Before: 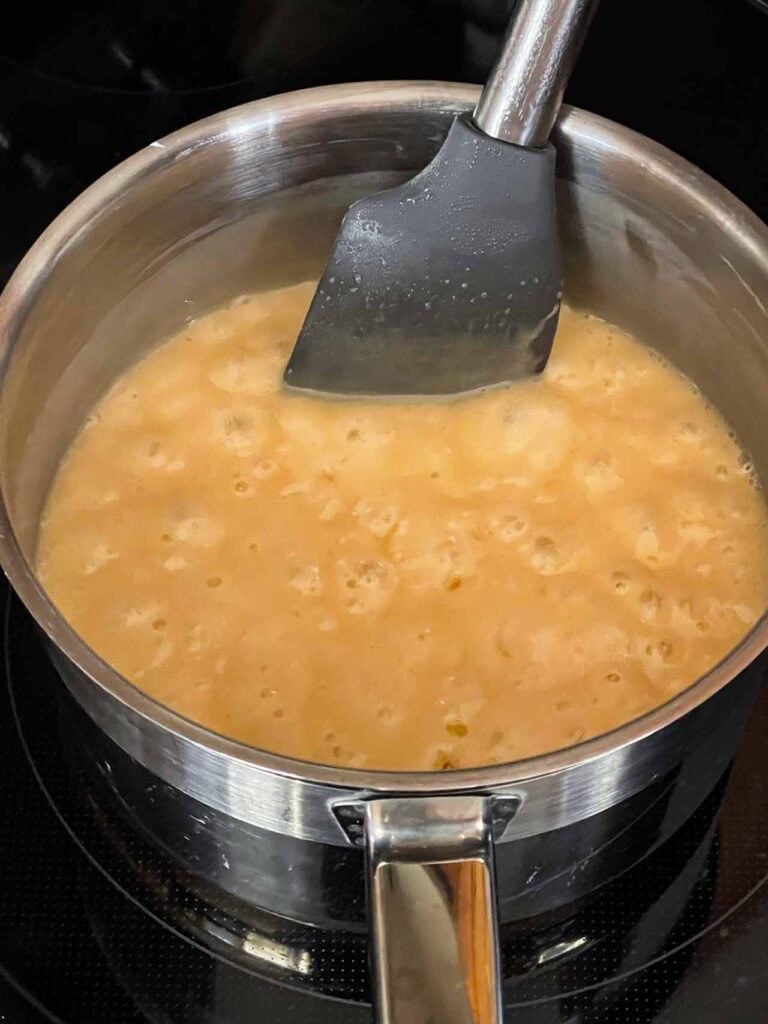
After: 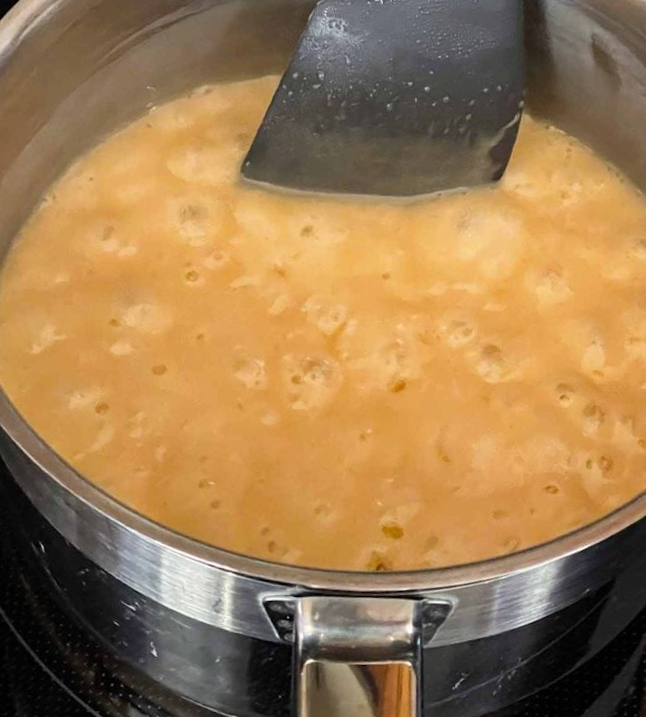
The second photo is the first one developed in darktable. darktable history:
crop and rotate: angle -3.5°, left 9.87%, top 21.084%, right 12.199%, bottom 11.835%
